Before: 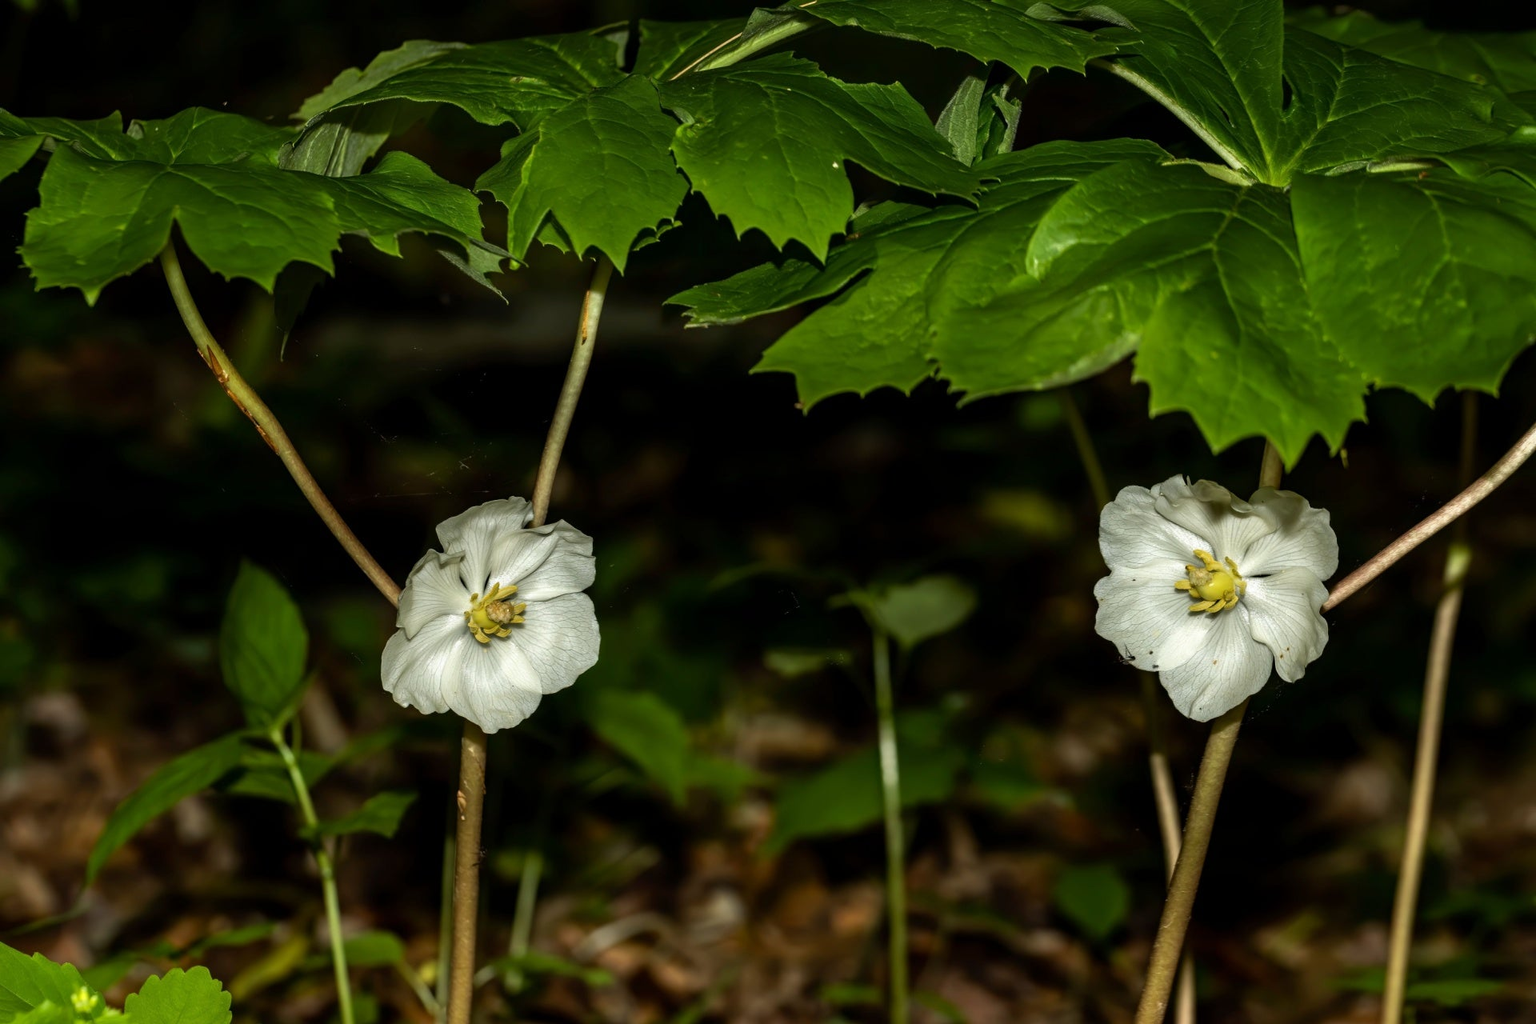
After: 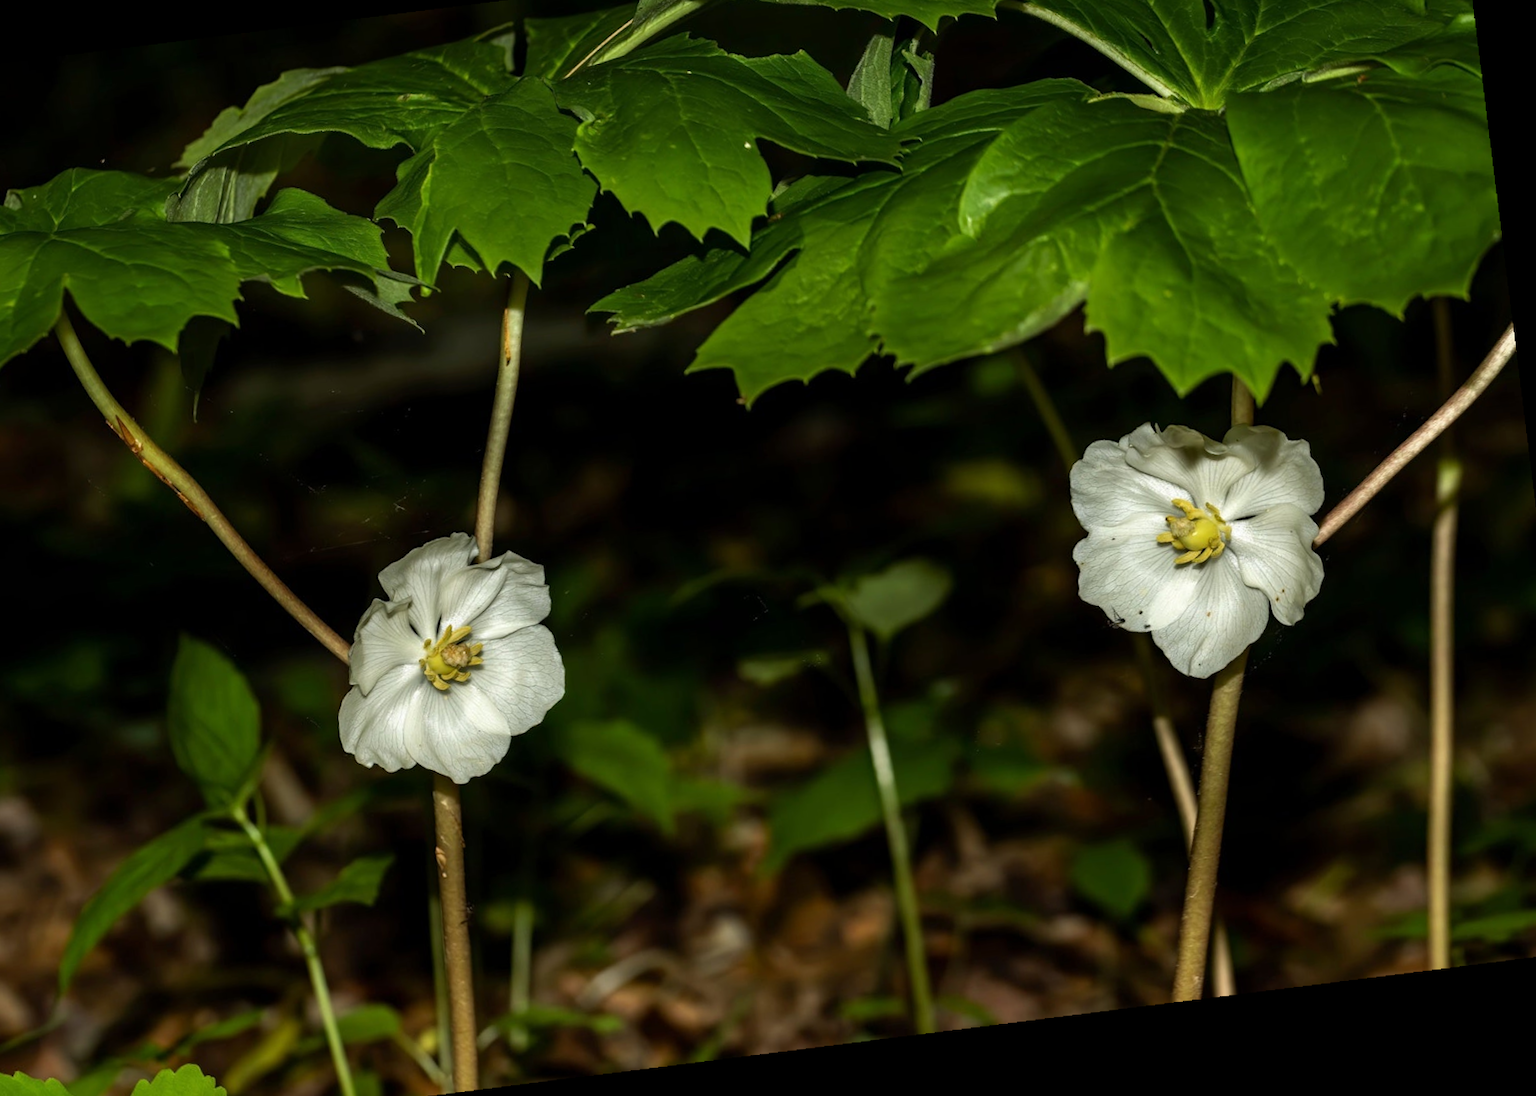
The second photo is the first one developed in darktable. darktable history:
crop and rotate: angle 1.96°, left 5.673%, top 5.673%
rotate and perspective: rotation -5.2°, automatic cropping off
